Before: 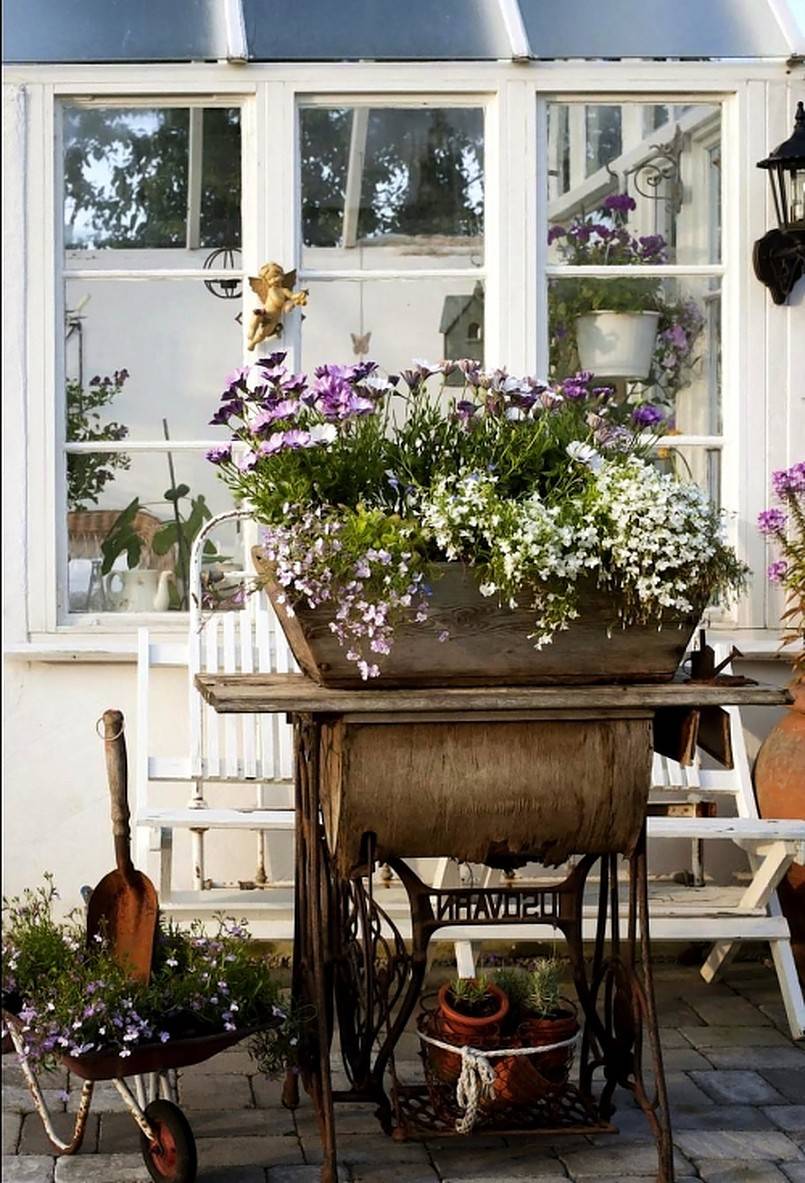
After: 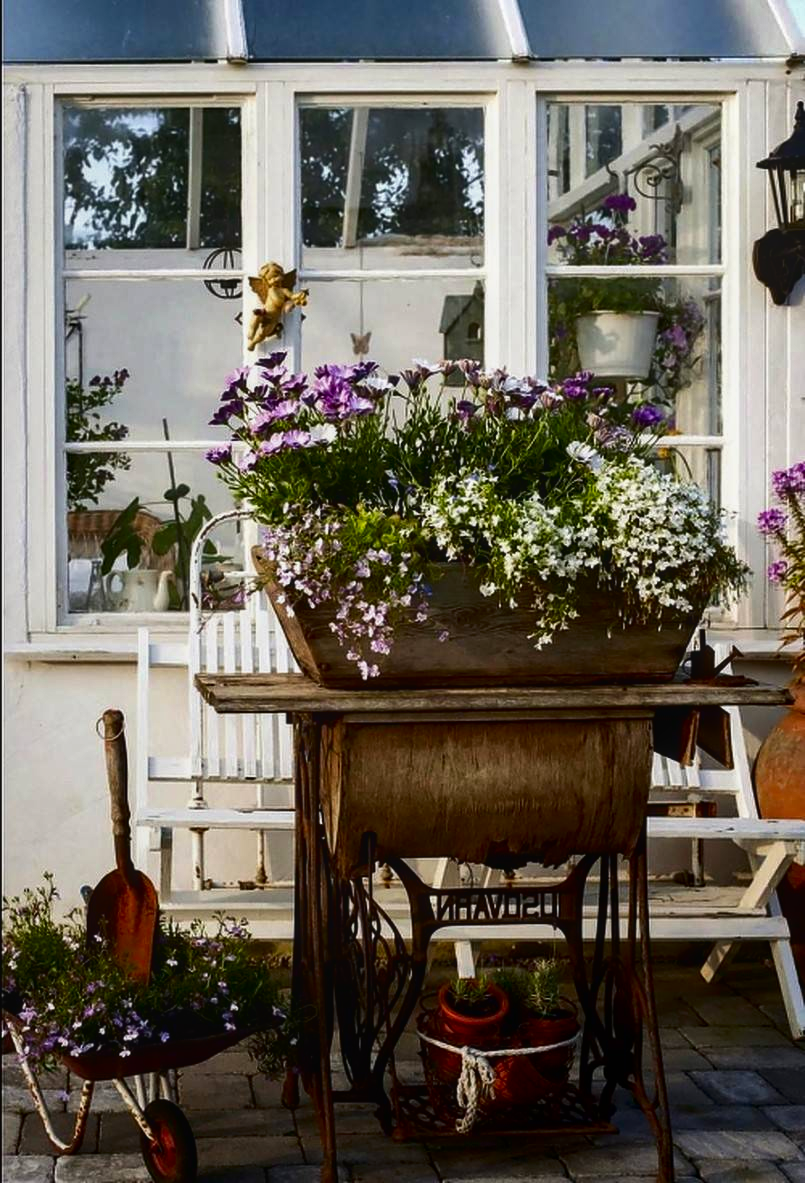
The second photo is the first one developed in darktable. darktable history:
contrast brightness saturation: contrast 0.103, brightness -0.255, saturation 0.149
local contrast: detail 110%
shadows and highlights: shadows 24.54, highlights -79.6, soften with gaussian
